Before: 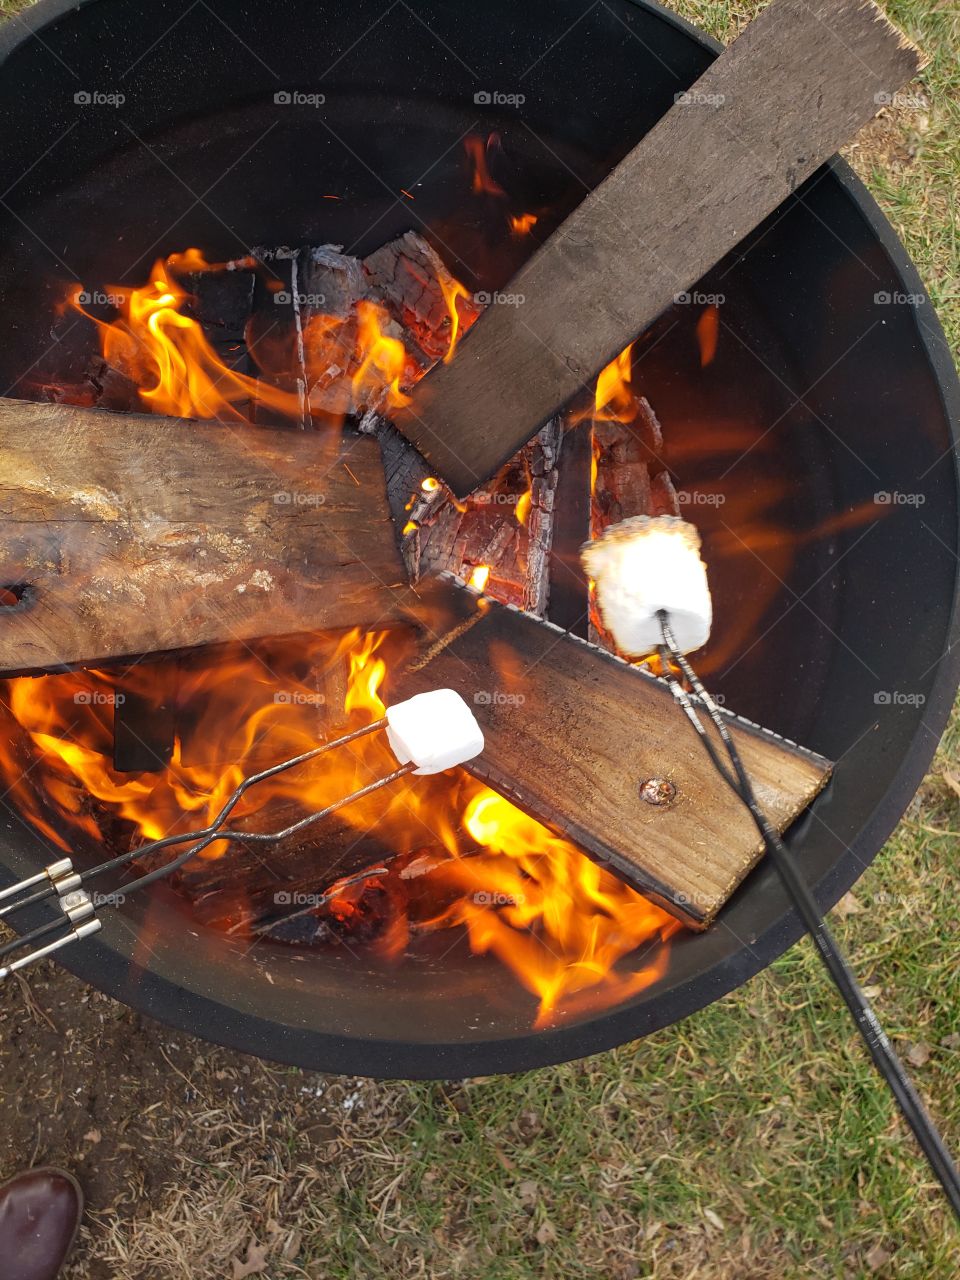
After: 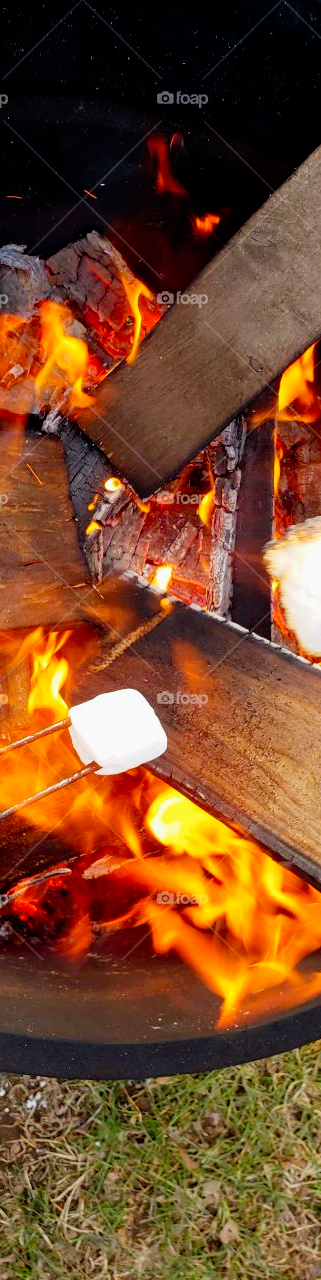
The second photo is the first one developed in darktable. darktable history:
levels: black 0.092%, levels [0, 0.474, 0.947]
crop: left 33.04%, right 33.478%
exposure: exposure 0.214 EV, compensate exposure bias true, compensate highlight preservation false
filmic rgb: black relative exposure -7.7 EV, white relative exposure 4.37 EV, target black luminance 0%, hardness 3.76, latitude 50.64%, contrast 1.07, highlights saturation mix 9.3%, shadows ↔ highlights balance -0.221%, preserve chrominance no, color science v4 (2020), contrast in shadows soft, contrast in highlights soft
